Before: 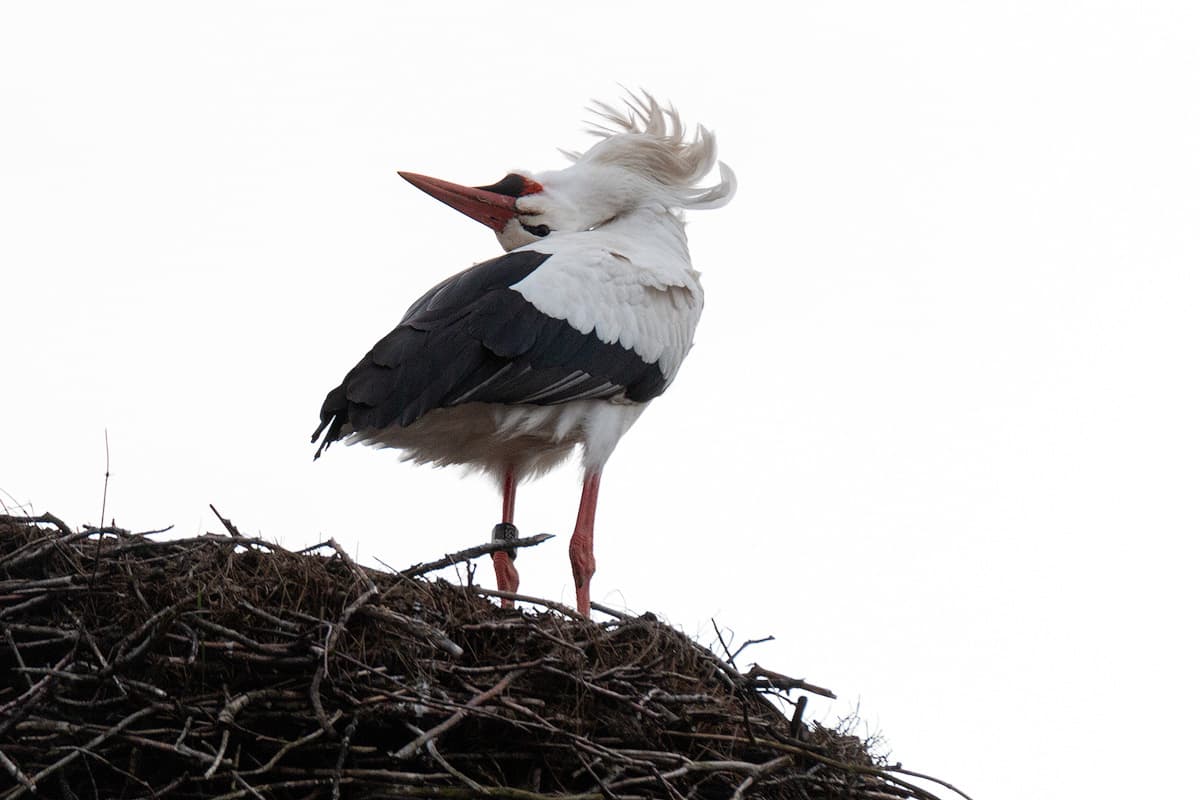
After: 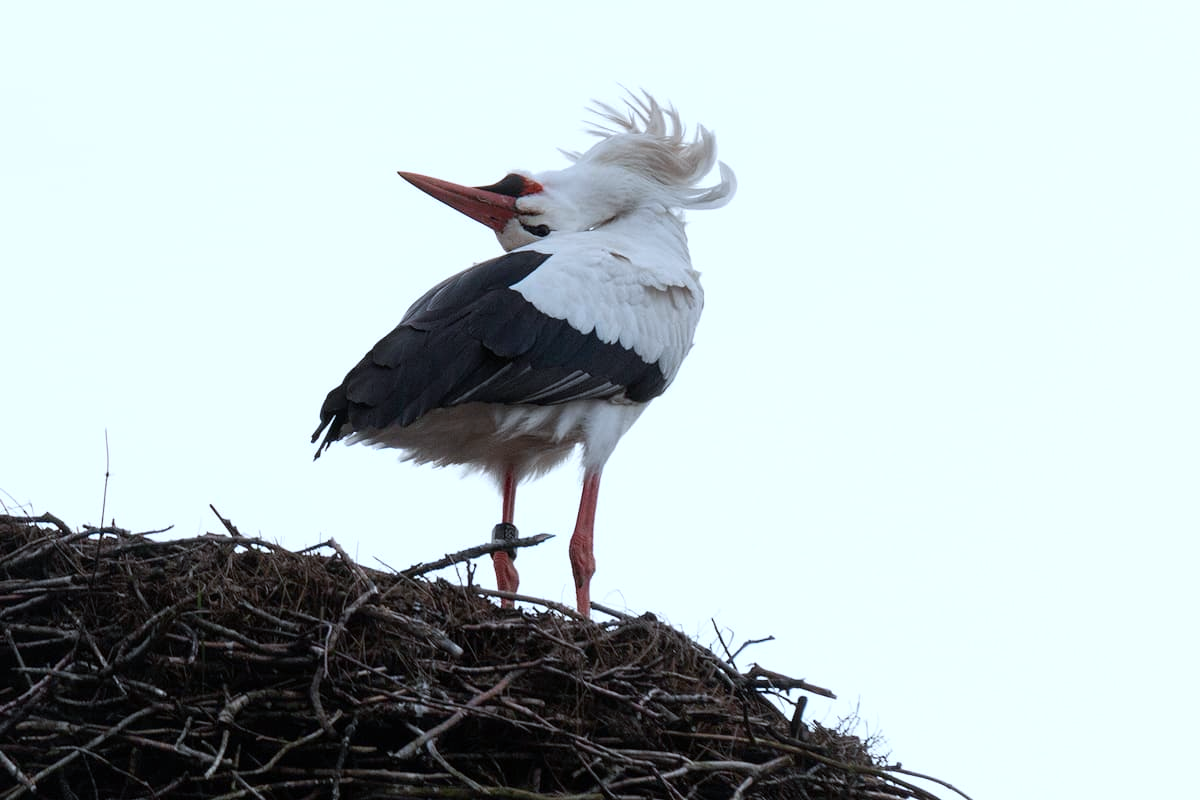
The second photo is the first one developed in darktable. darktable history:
color calibration: illuminant custom, x 0.368, y 0.373, temperature 4340.04 K
